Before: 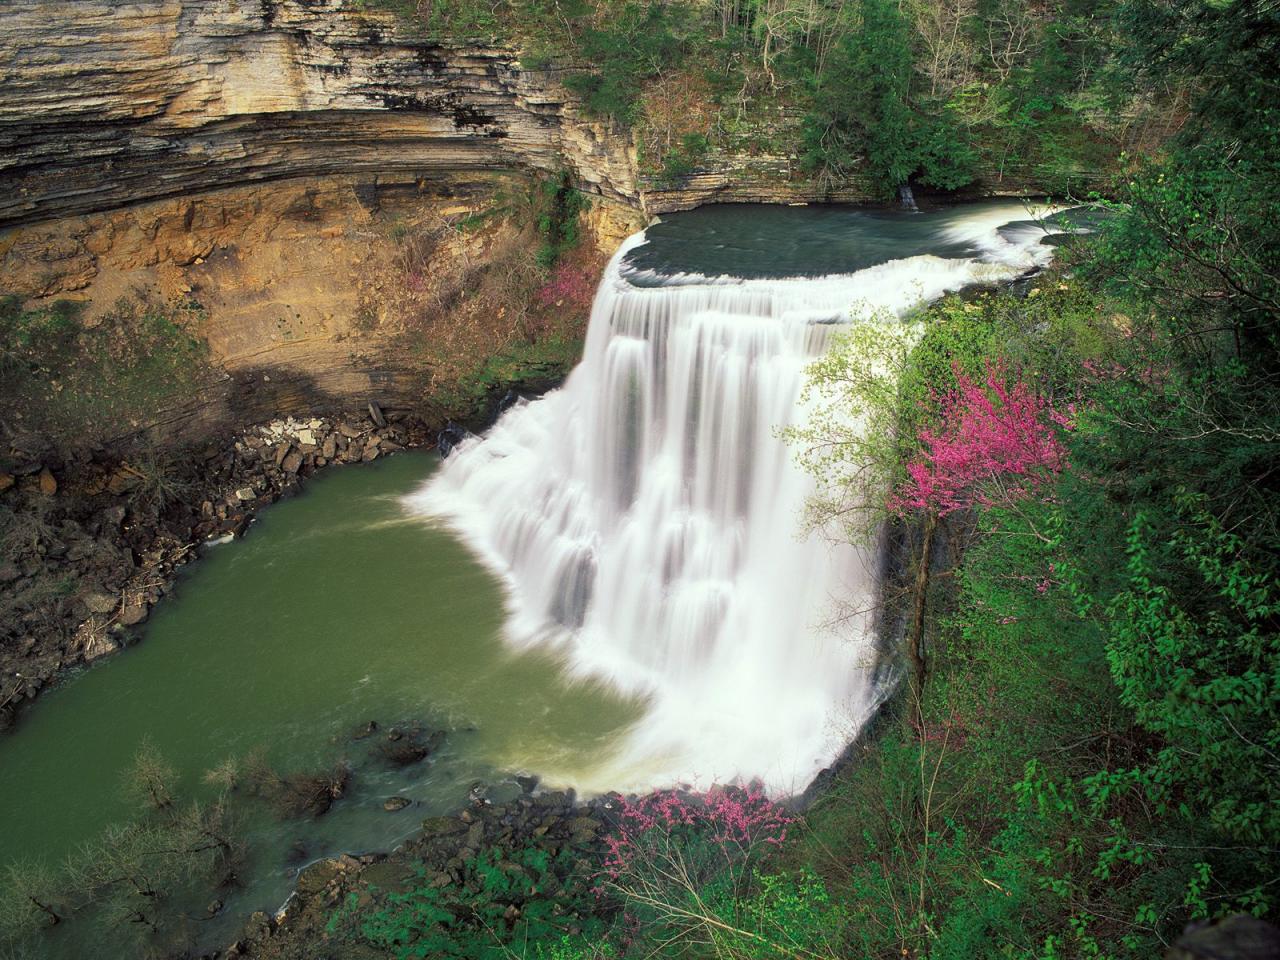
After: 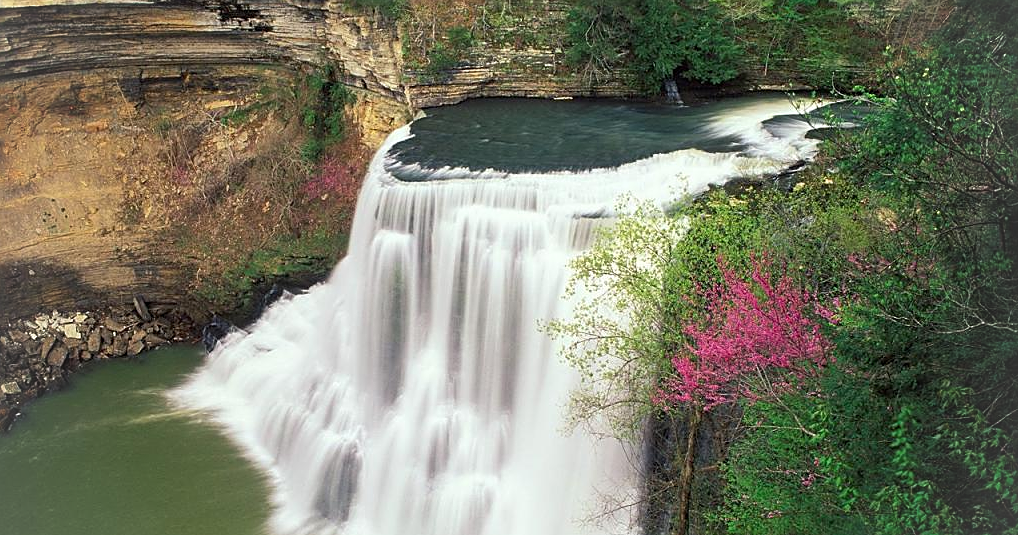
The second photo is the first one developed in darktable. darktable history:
crop: left 18.375%, top 11.113%, right 2.033%, bottom 33.11%
vignetting: brightness 0.064, saturation -0.001
sharpen: on, module defaults
